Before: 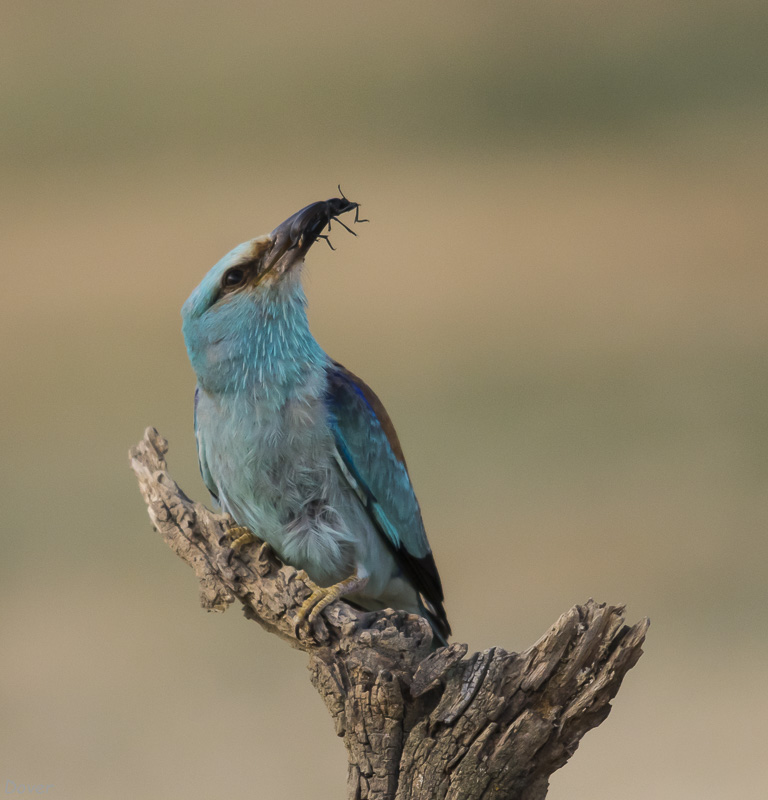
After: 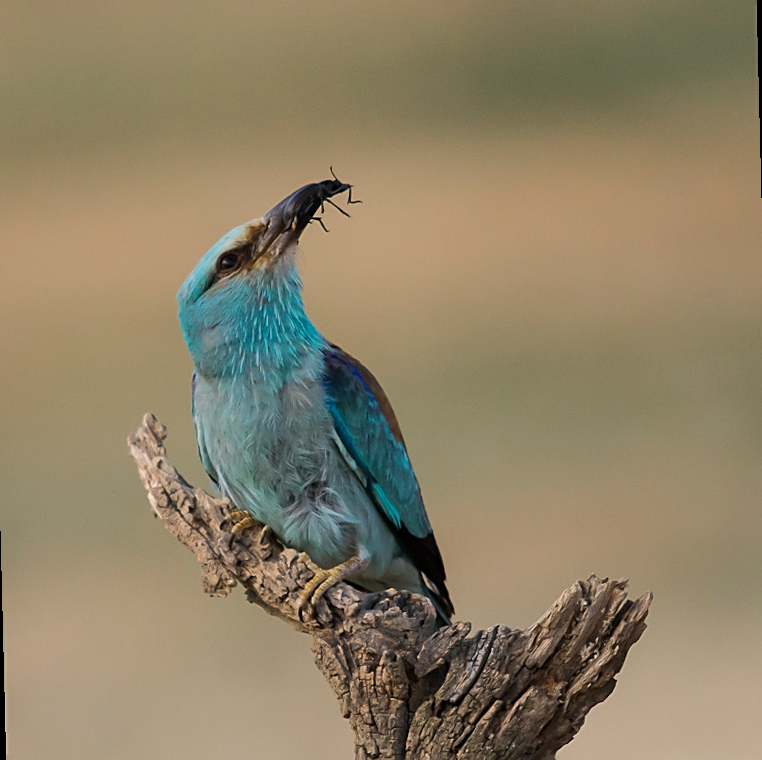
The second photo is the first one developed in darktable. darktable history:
sharpen: on, module defaults
rotate and perspective: rotation -1.42°, crop left 0.016, crop right 0.984, crop top 0.035, crop bottom 0.965
